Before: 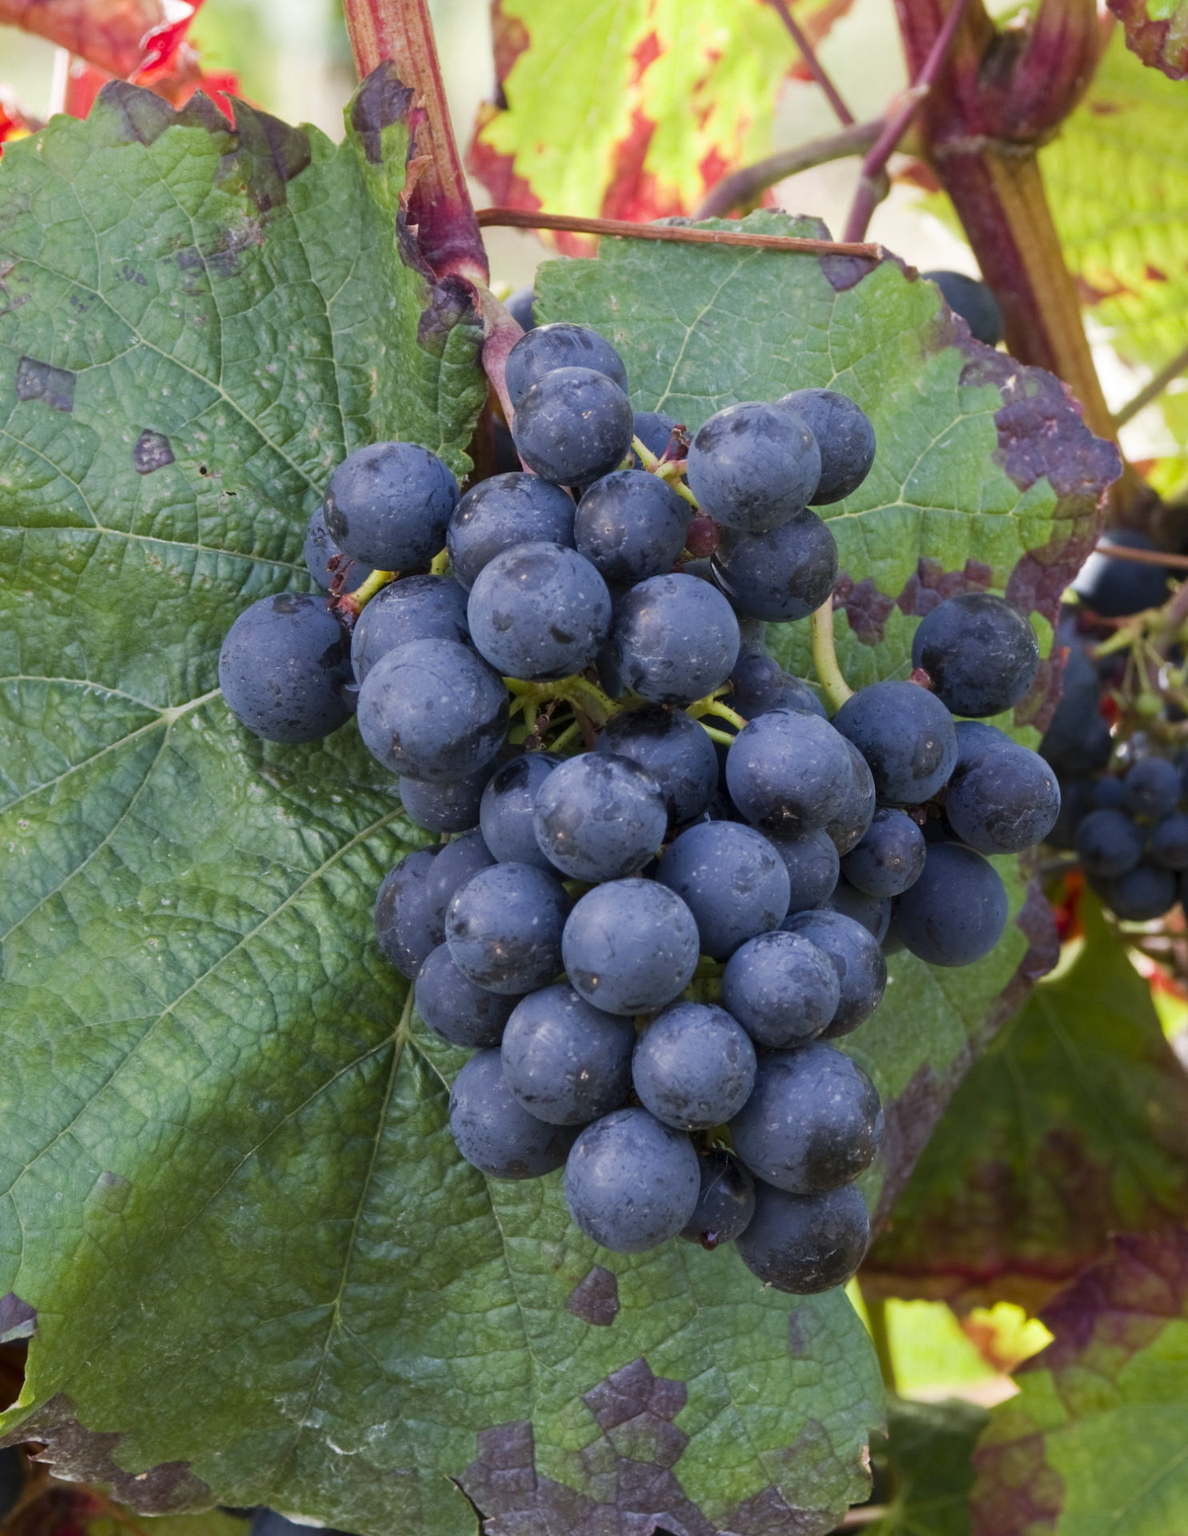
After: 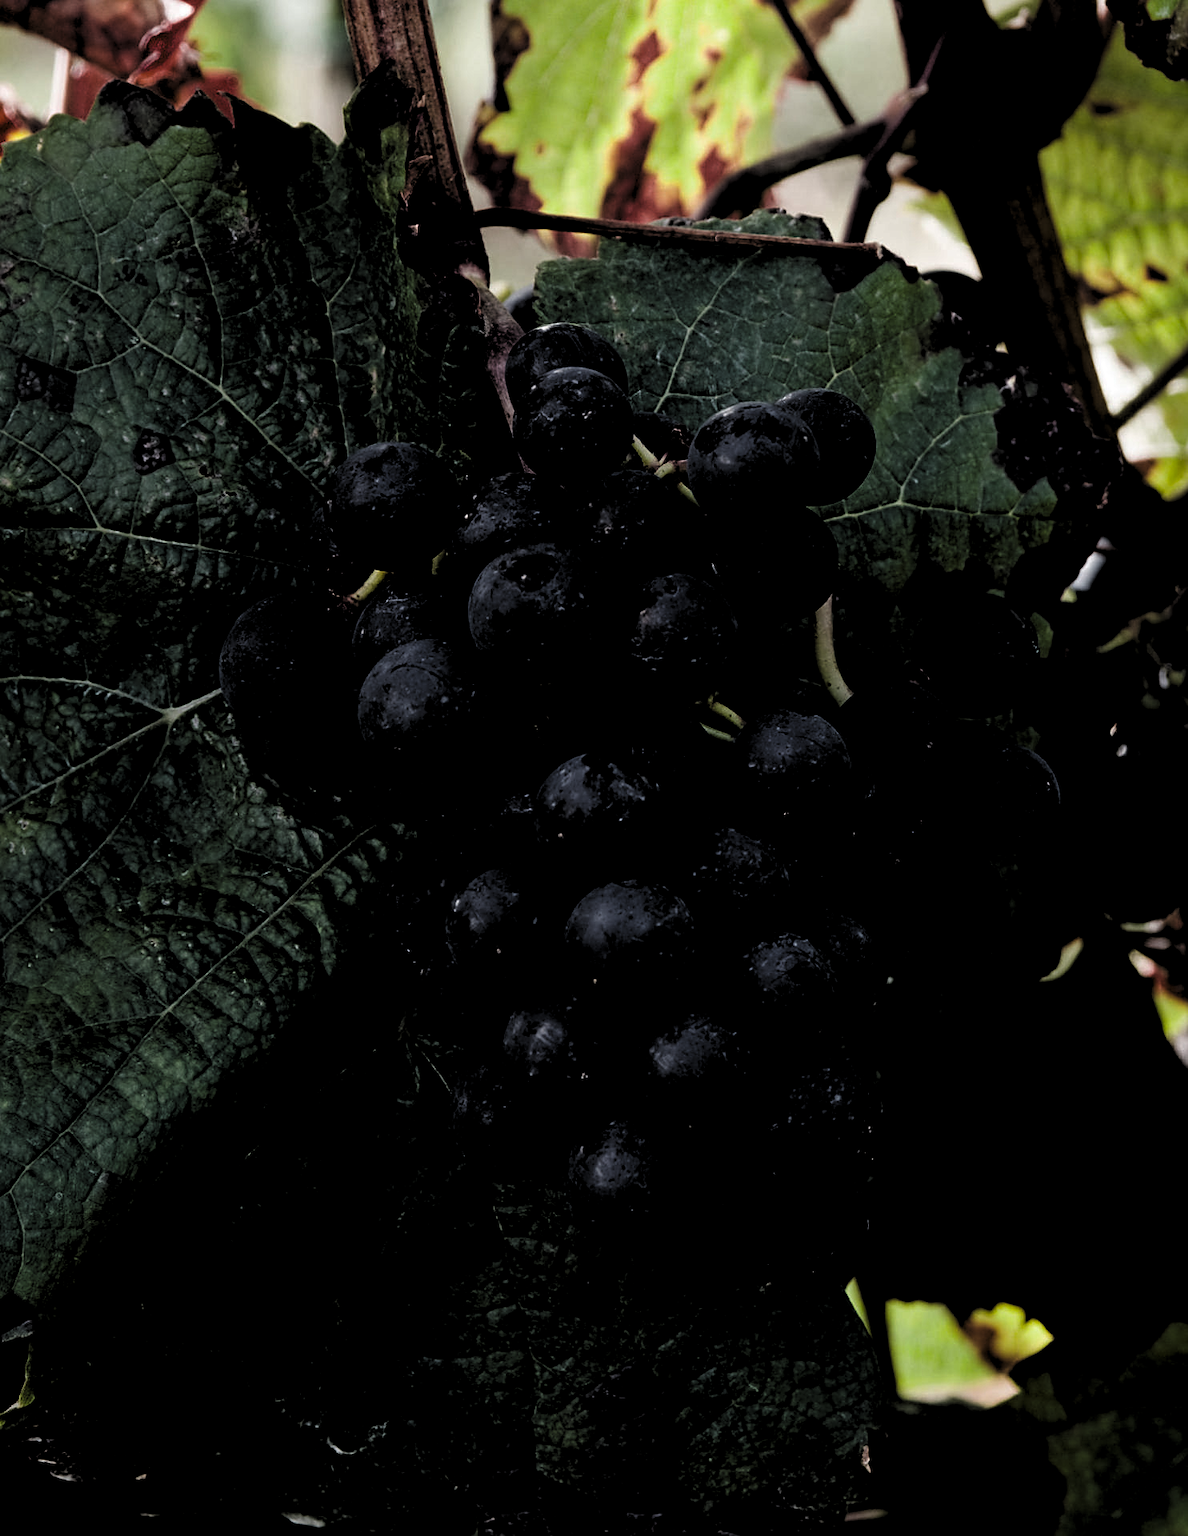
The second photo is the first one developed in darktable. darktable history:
exposure: exposure 0 EV, compensate highlight preservation false
sharpen: on, module defaults
levels: levels [0.514, 0.759, 1]
